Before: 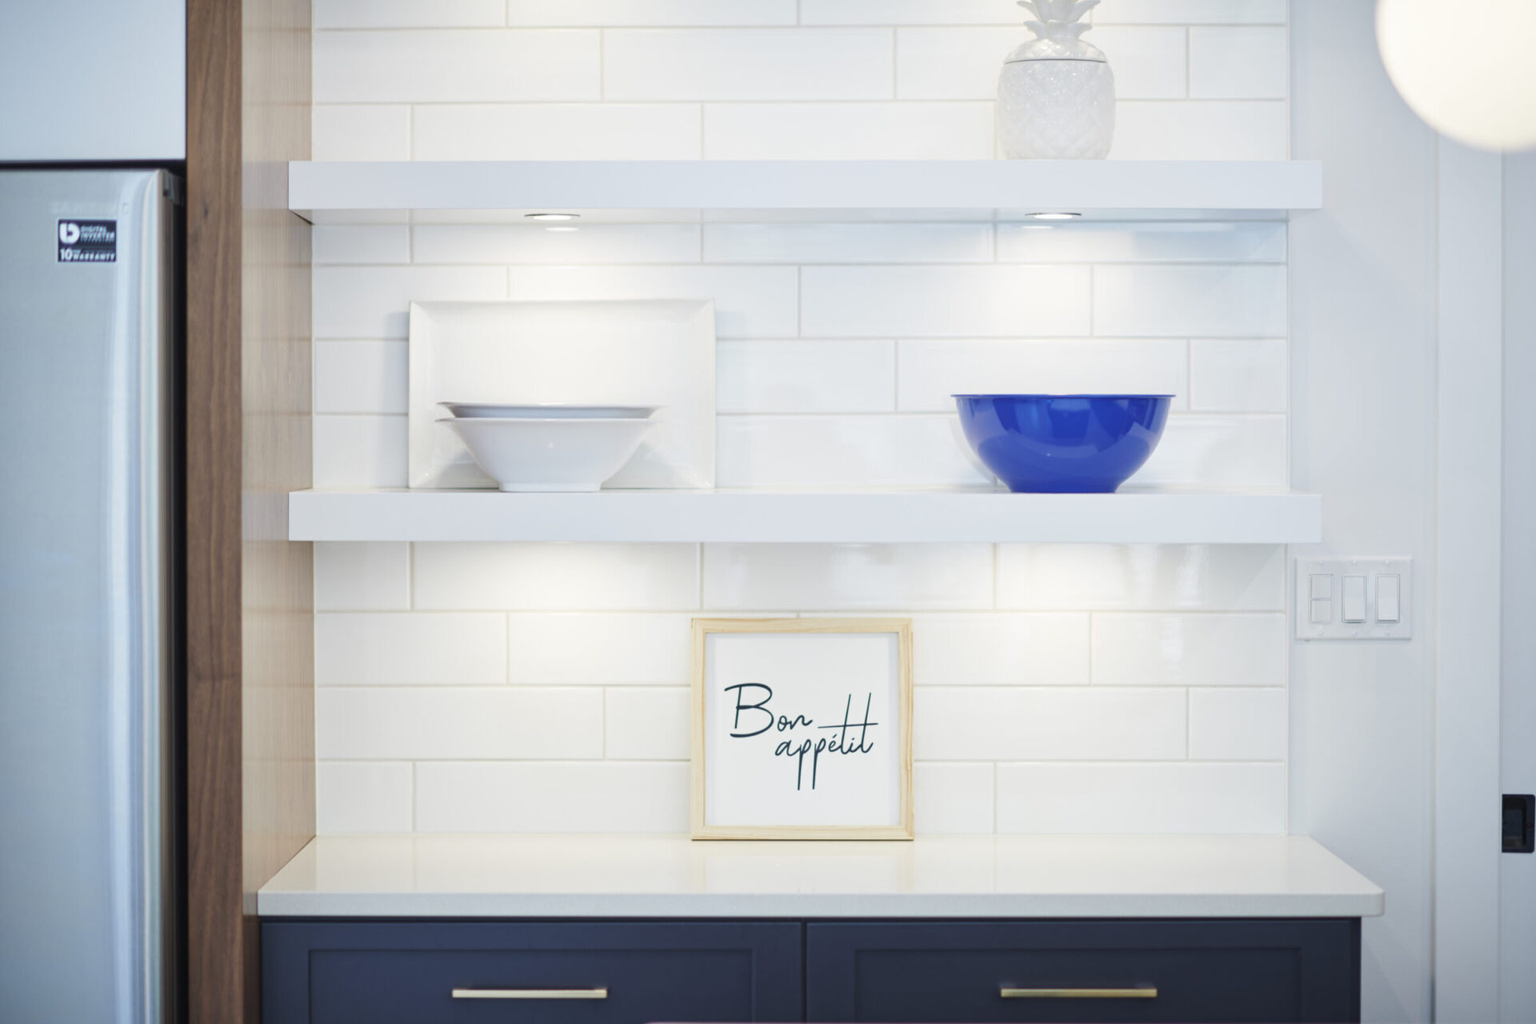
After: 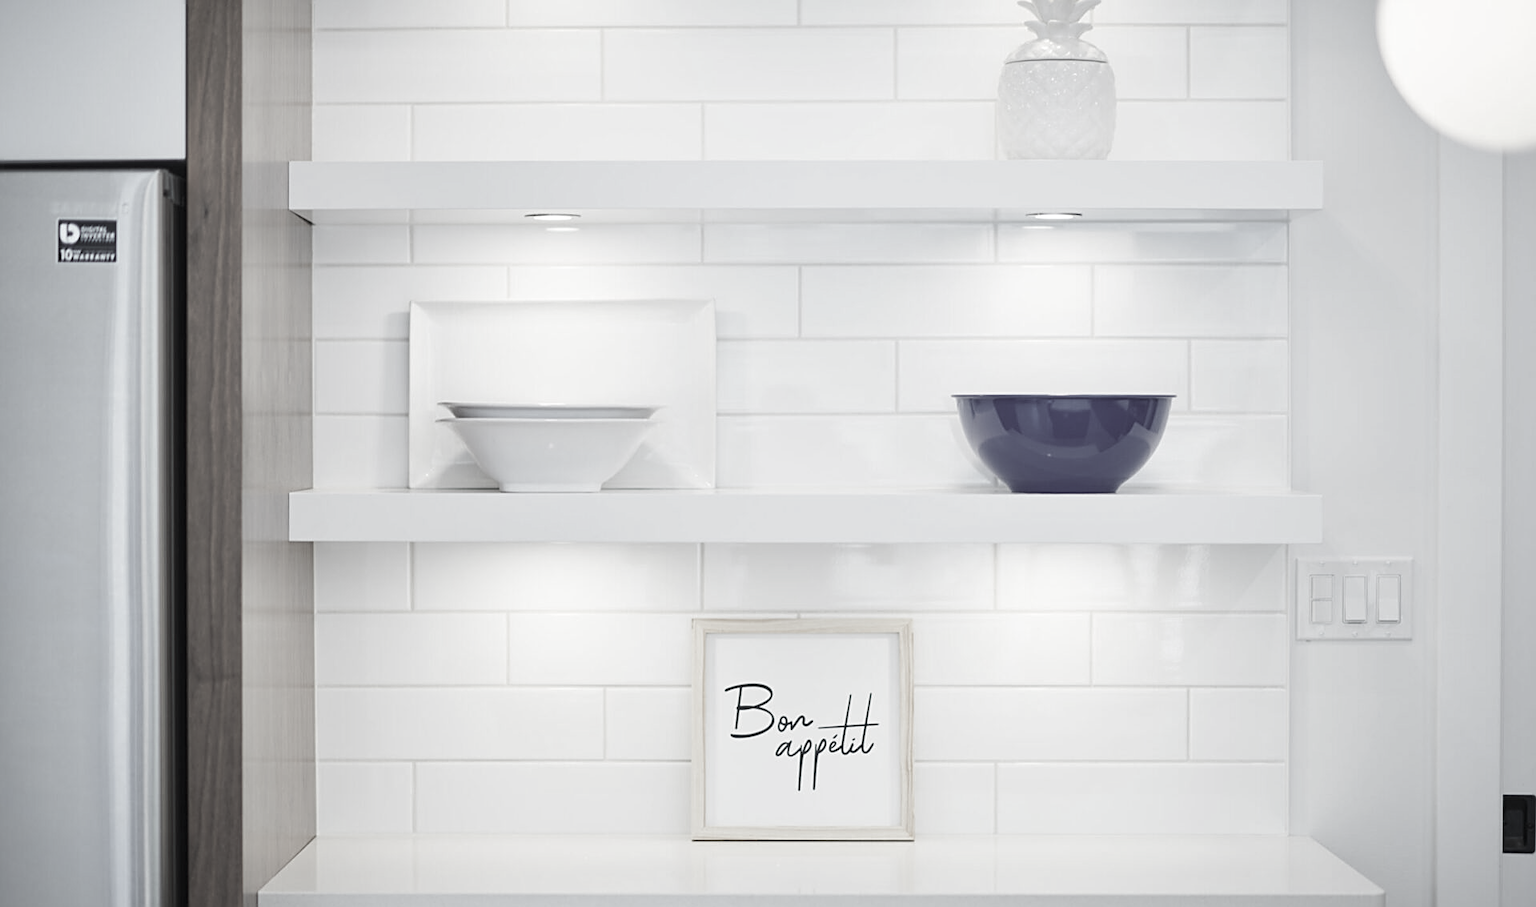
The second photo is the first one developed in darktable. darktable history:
crop and rotate: top 0%, bottom 11.377%
color correction: highlights b* -0.039, saturation 0.237
sharpen: on, module defaults
tone curve: curves: ch0 [(0, 0) (0.003, 0.003) (0.011, 0.011) (0.025, 0.024) (0.044, 0.043) (0.069, 0.067) (0.1, 0.096) (0.136, 0.131) (0.177, 0.171) (0.224, 0.217) (0.277, 0.268) (0.335, 0.324) (0.399, 0.386) (0.468, 0.453) (0.543, 0.547) (0.623, 0.626) (0.709, 0.712) (0.801, 0.802) (0.898, 0.898) (1, 1)], preserve colors none
